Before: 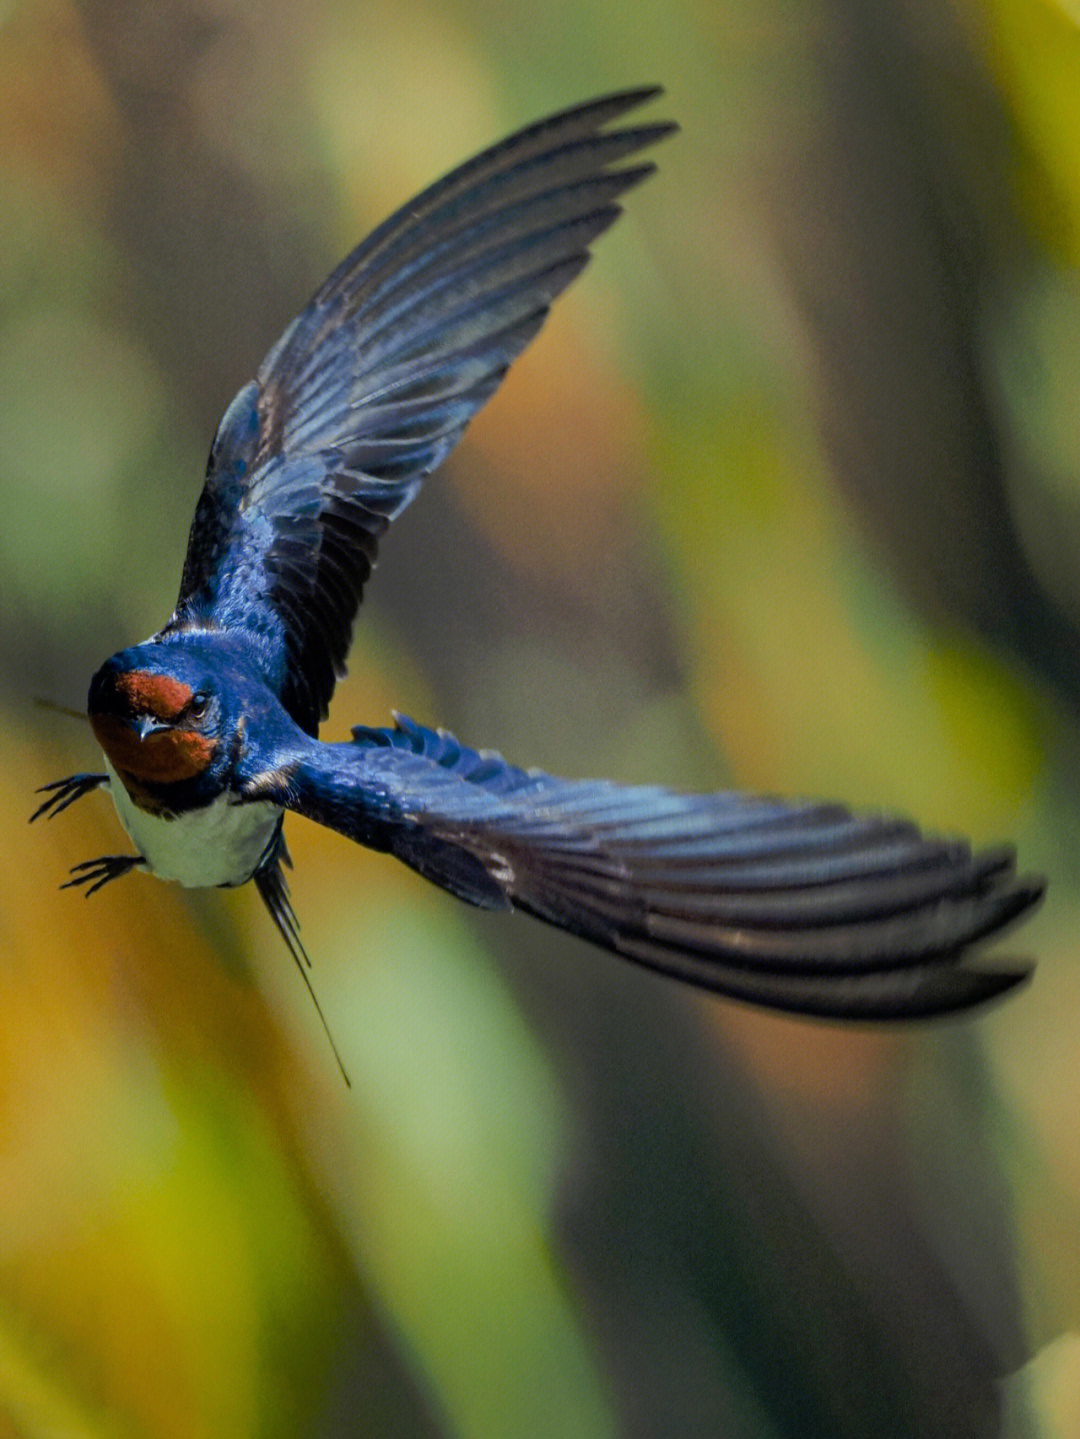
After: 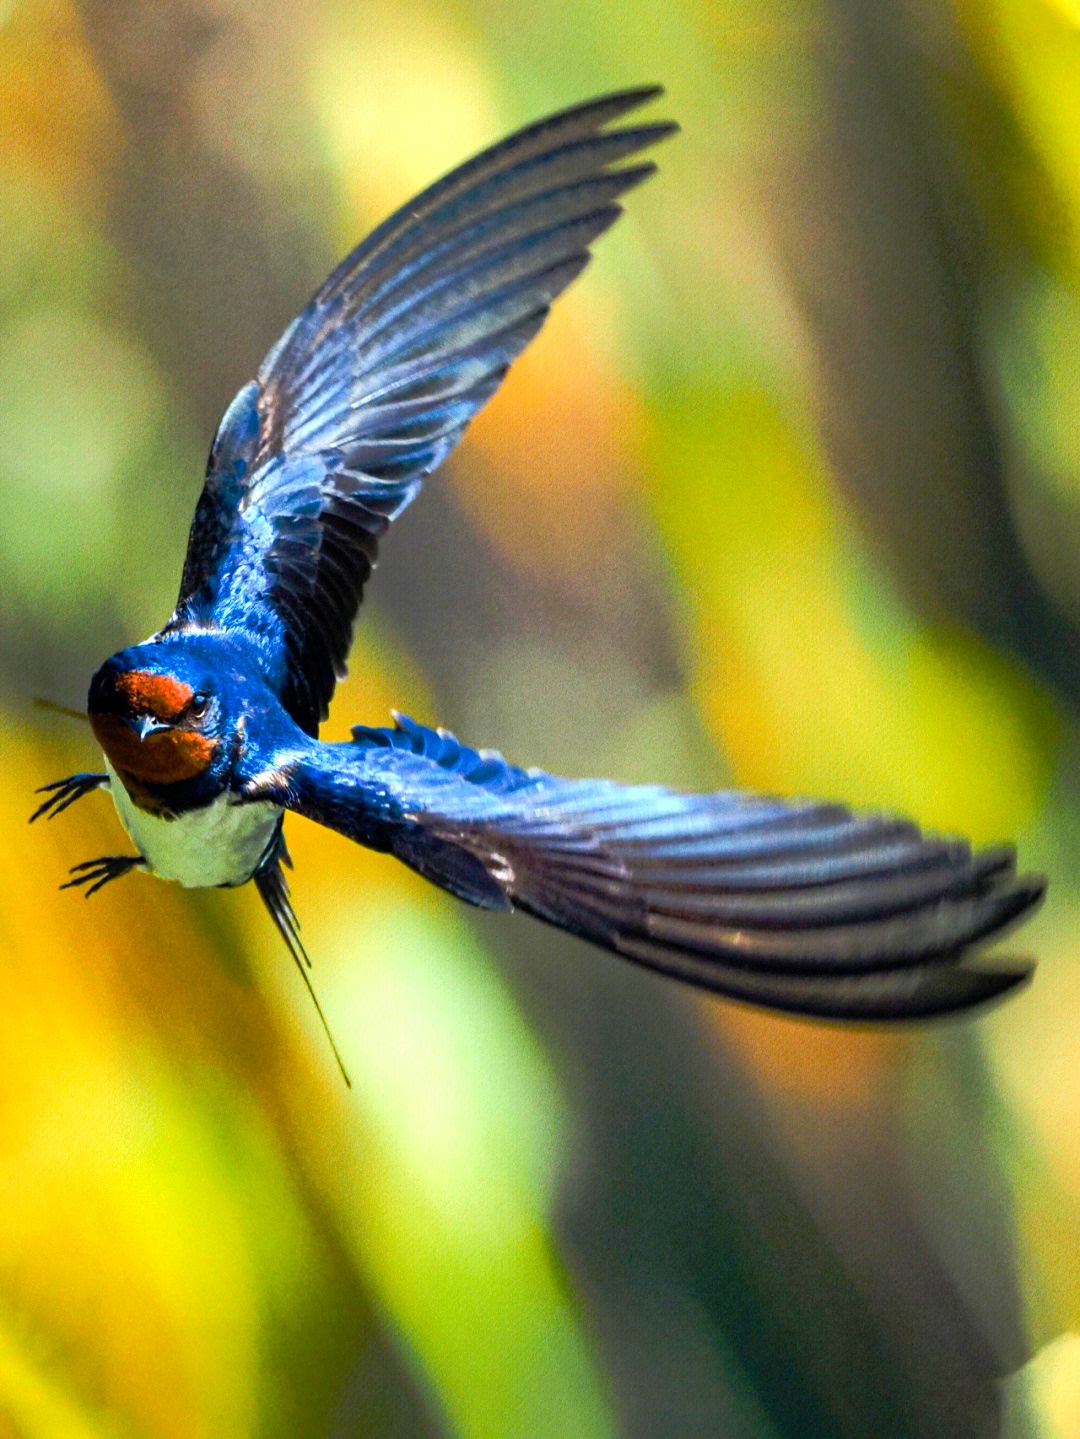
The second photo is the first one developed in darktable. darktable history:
color balance rgb: linear chroma grading › global chroma 0.679%, perceptual saturation grading › global saturation 0.542%, perceptual saturation grading › highlights -32.887%, perceptual saturation grading › mid-tones 15.02%, perceptual saturation grading › shadows 48.107%, perceptual brilliance grading › global brilliance 30.219%, perceptual brilliance grading › highlights 12.094%, perceptual brilliance grading › mid-tones 23.113%, global vibrance 19.687%
